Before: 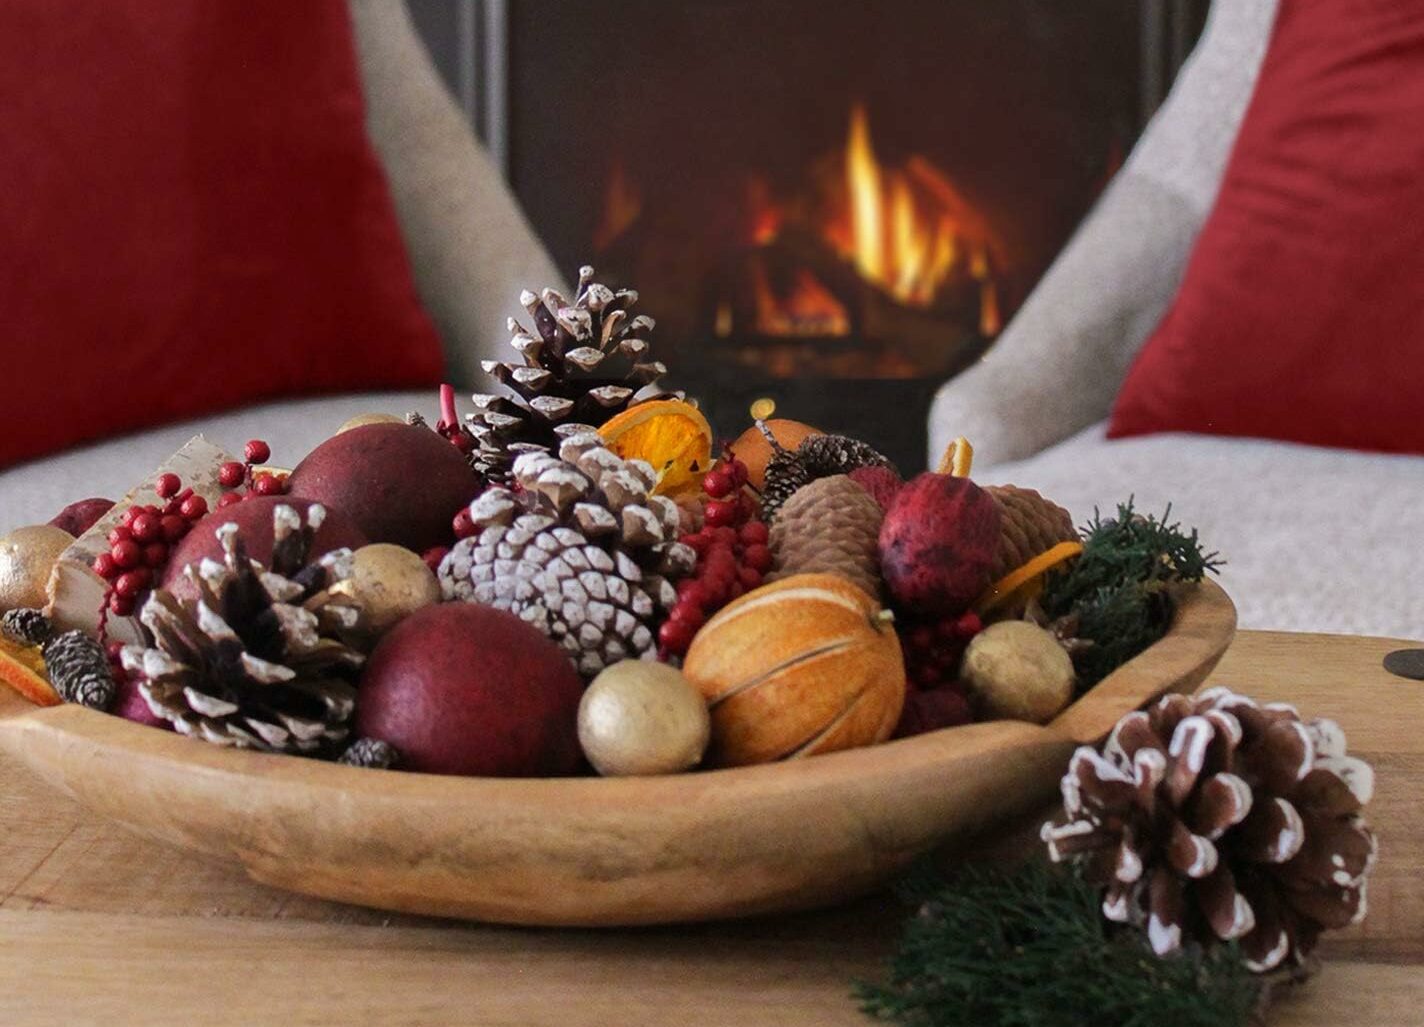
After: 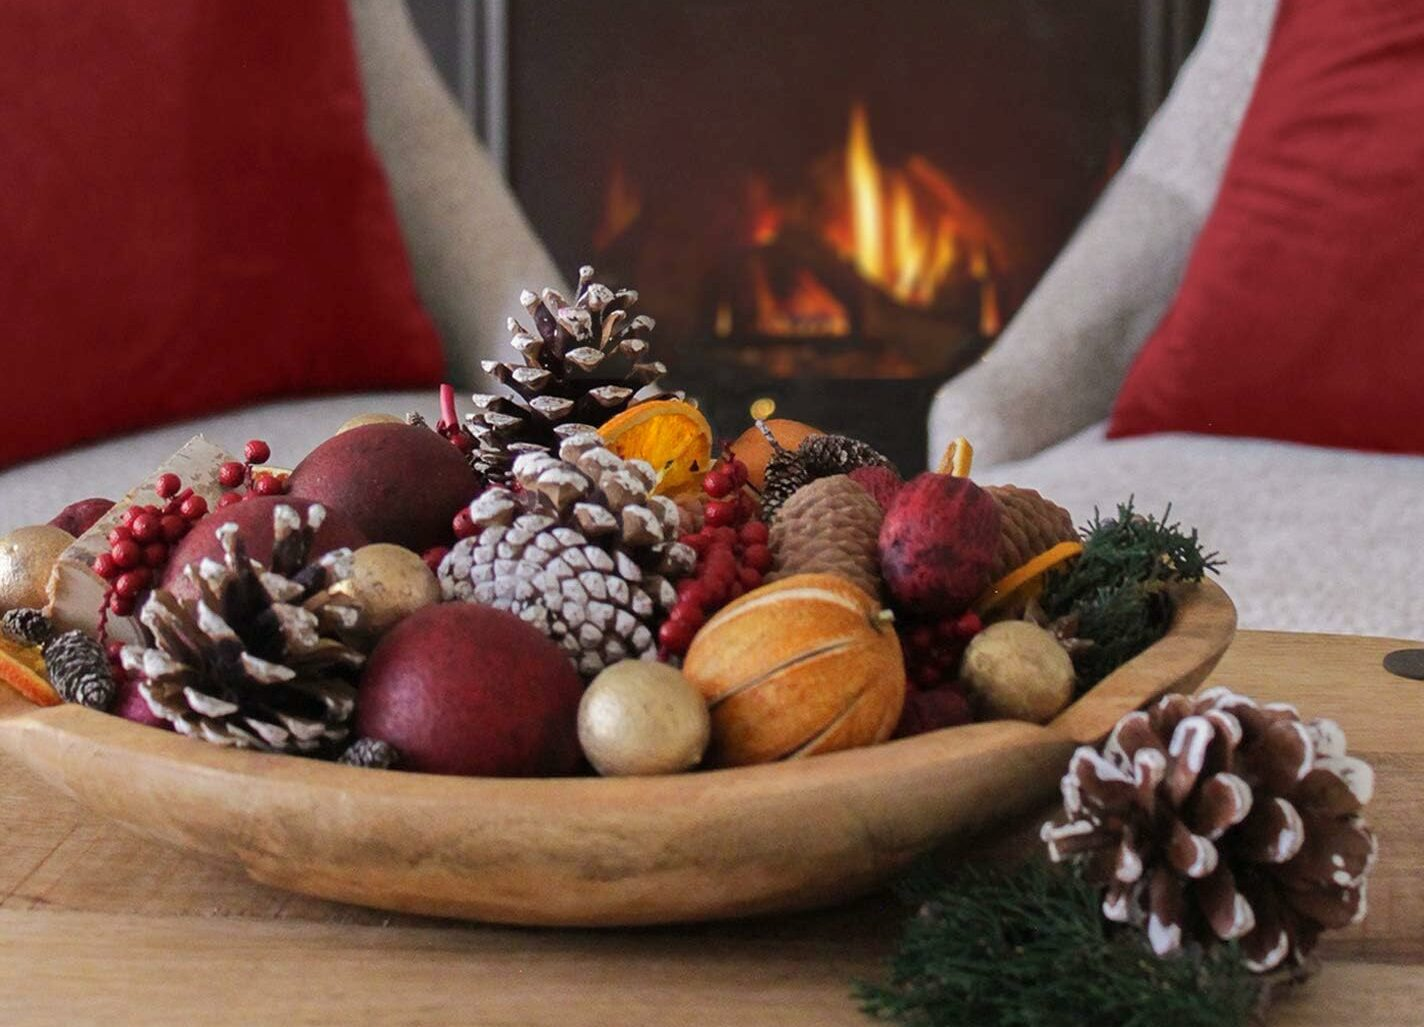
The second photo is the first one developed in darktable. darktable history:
shadows and highlights: shadows 25.09, highlights -25.67
